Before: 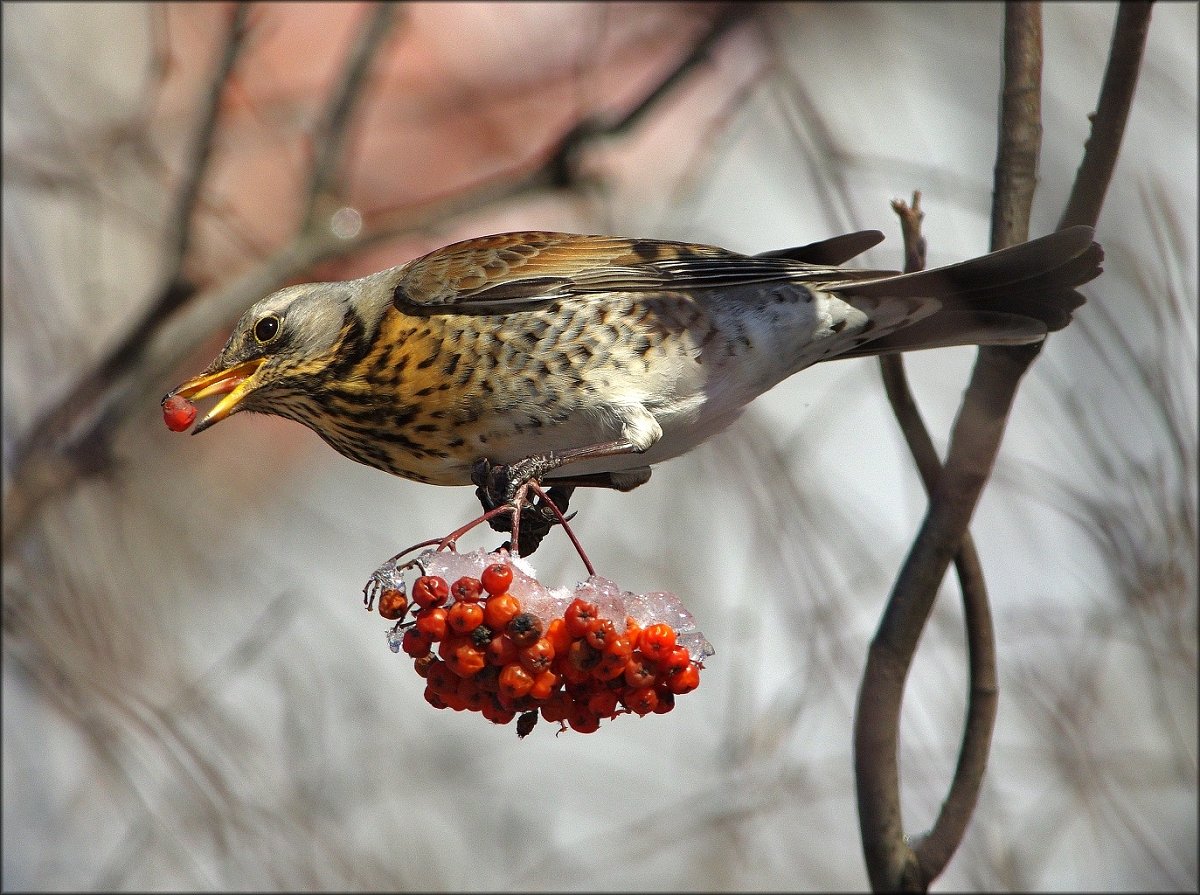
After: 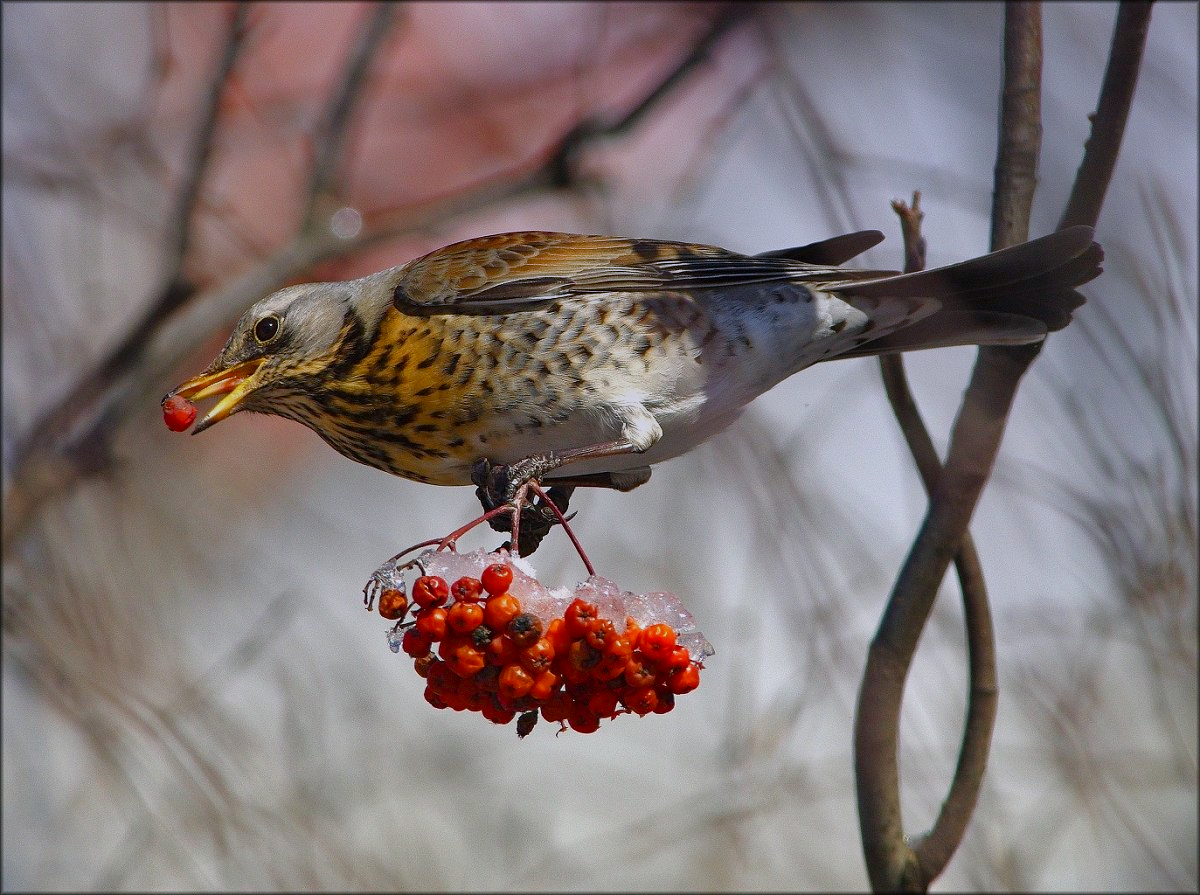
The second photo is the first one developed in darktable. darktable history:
color balance rgb: shadows lift › chroma 1%, shadows lift › hue 113°, highlights gain › chroma 0.2%, highlights gain › hue 333°, perceptual saturation grading › global saturation 20%, perceptual saturation grading › highlights -25%, perceptual saturation grading › shadows 25%, contrast -10%
graduated density: hue 238.83°, saturation 50%
